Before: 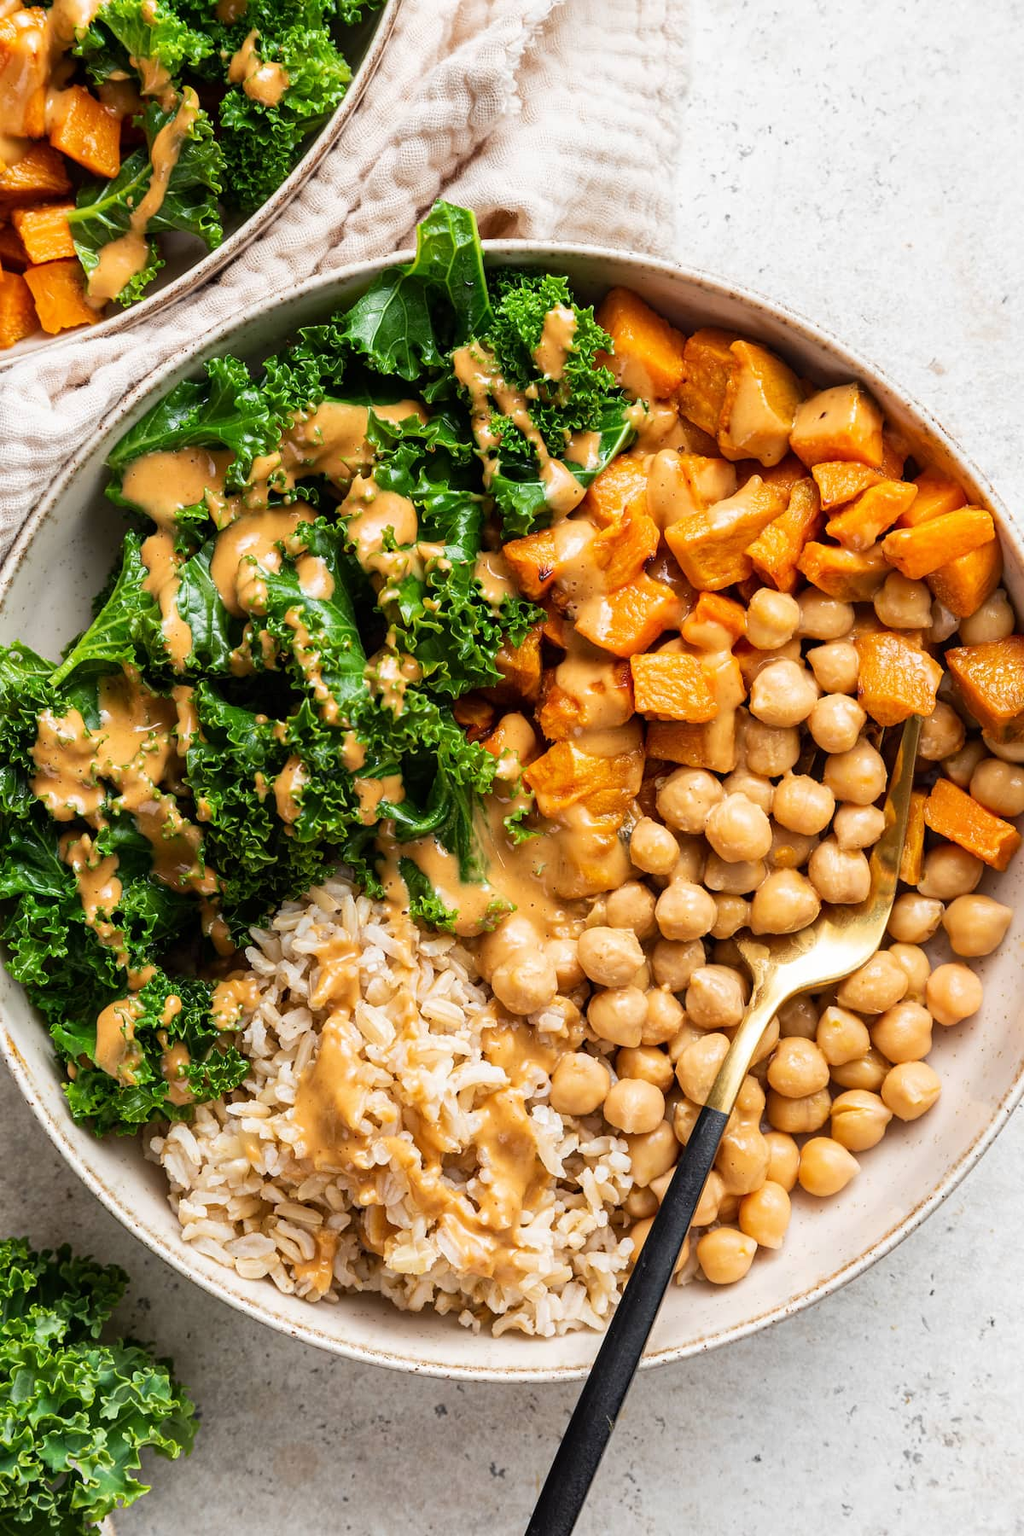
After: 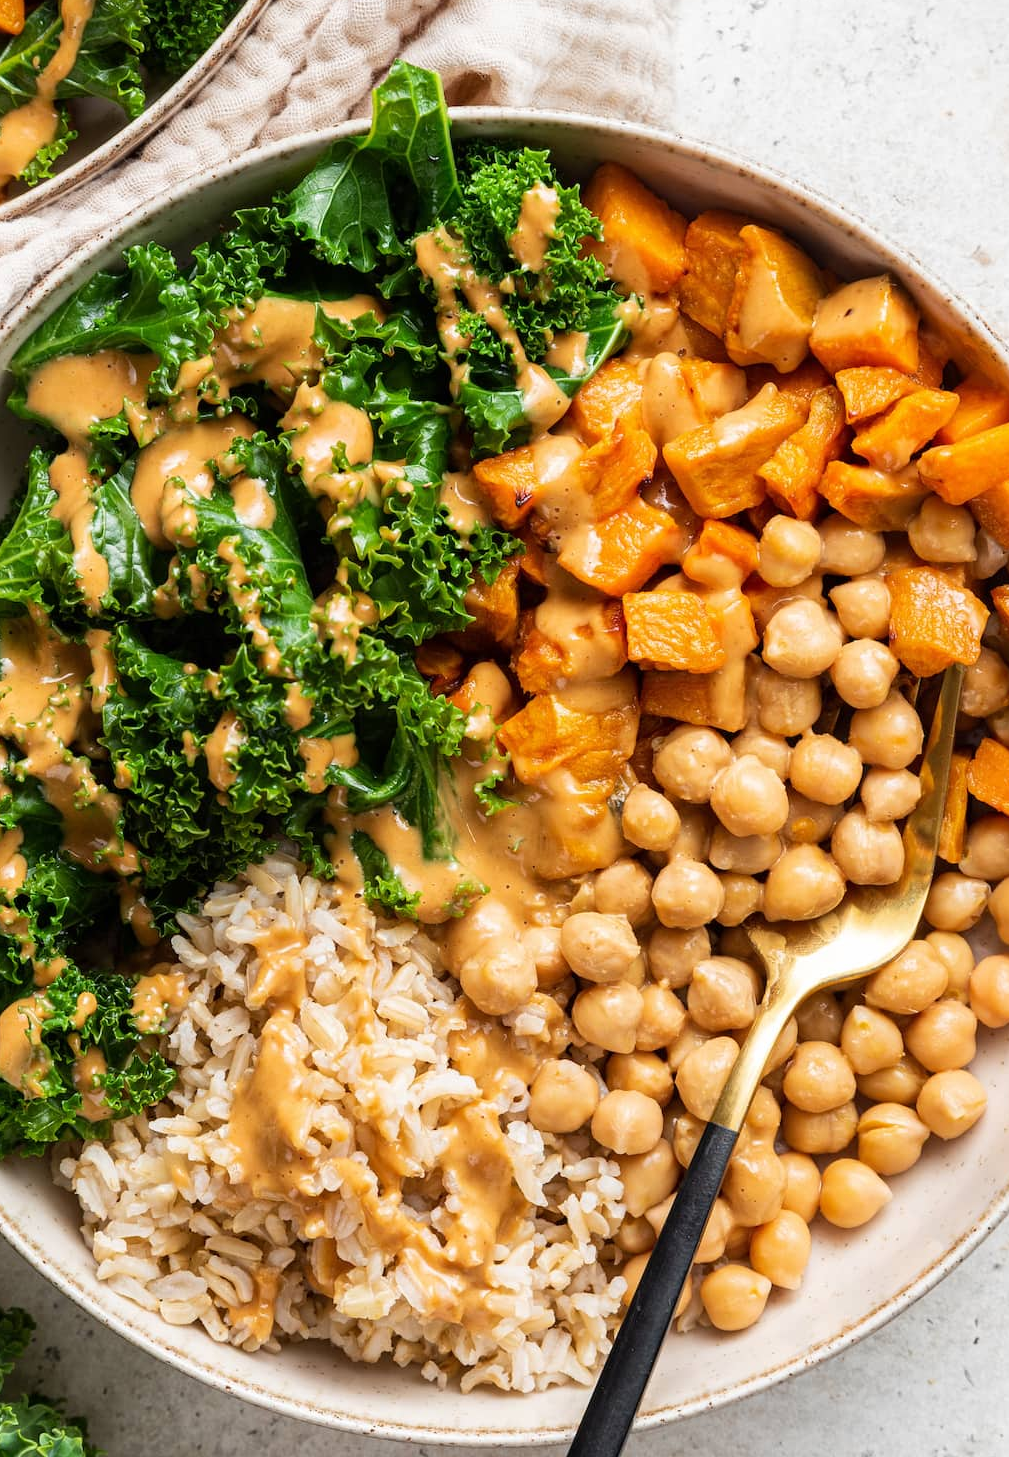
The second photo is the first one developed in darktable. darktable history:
crop and rotate: left 9.694%, top 9.696%, right 6.172%, bottom 9.348%
